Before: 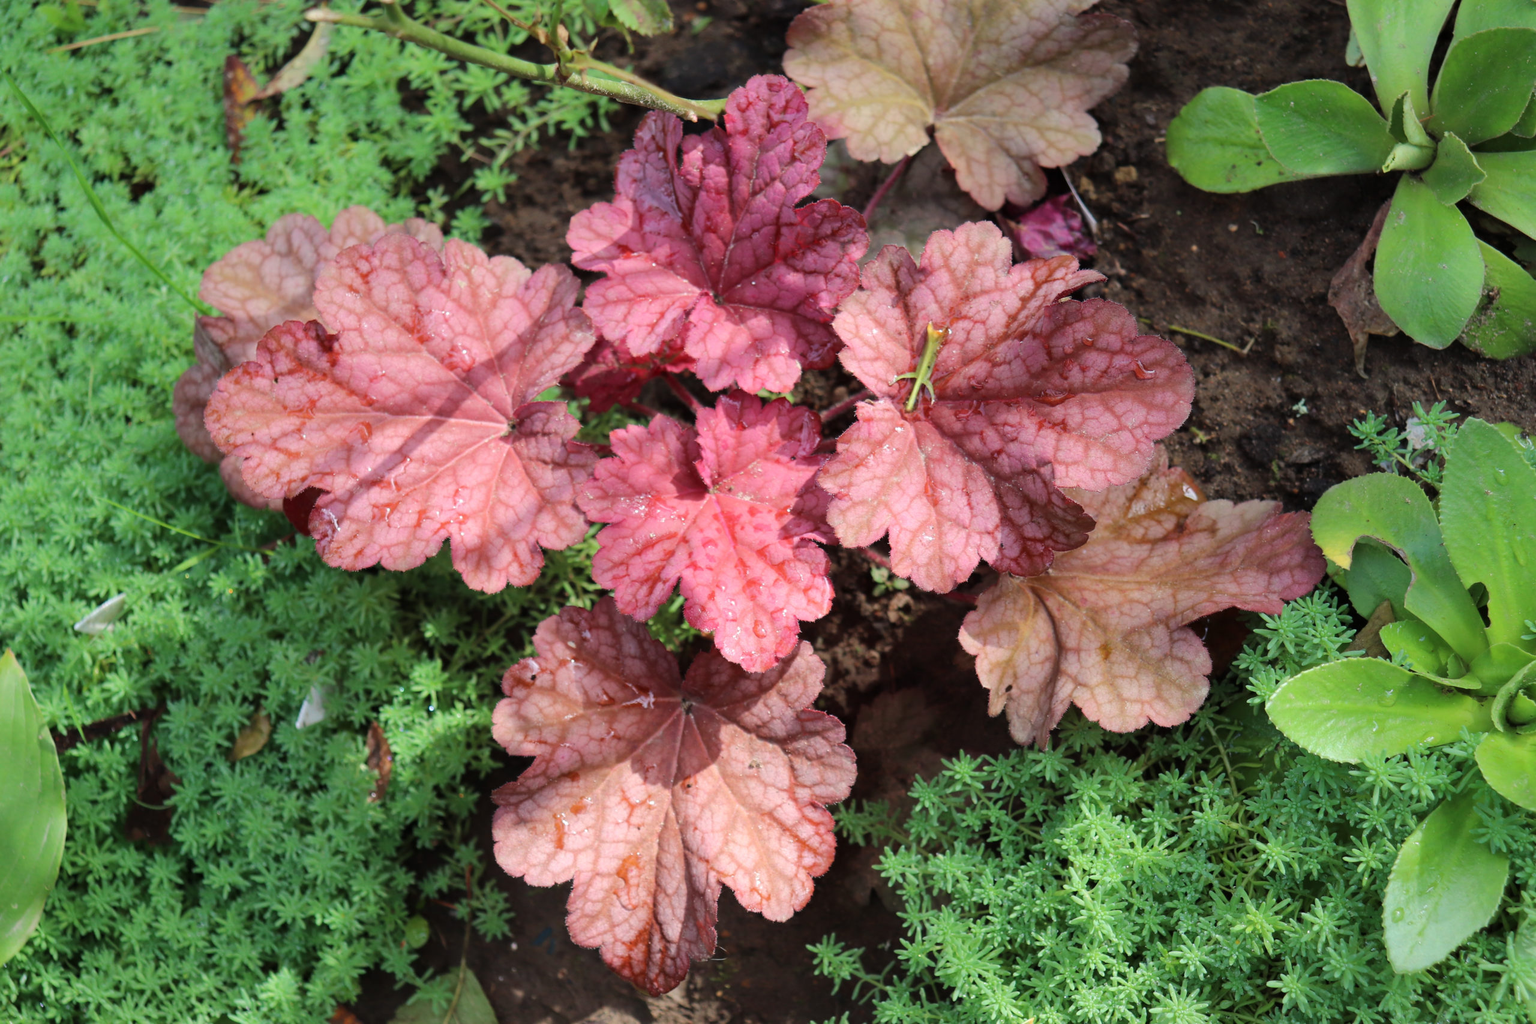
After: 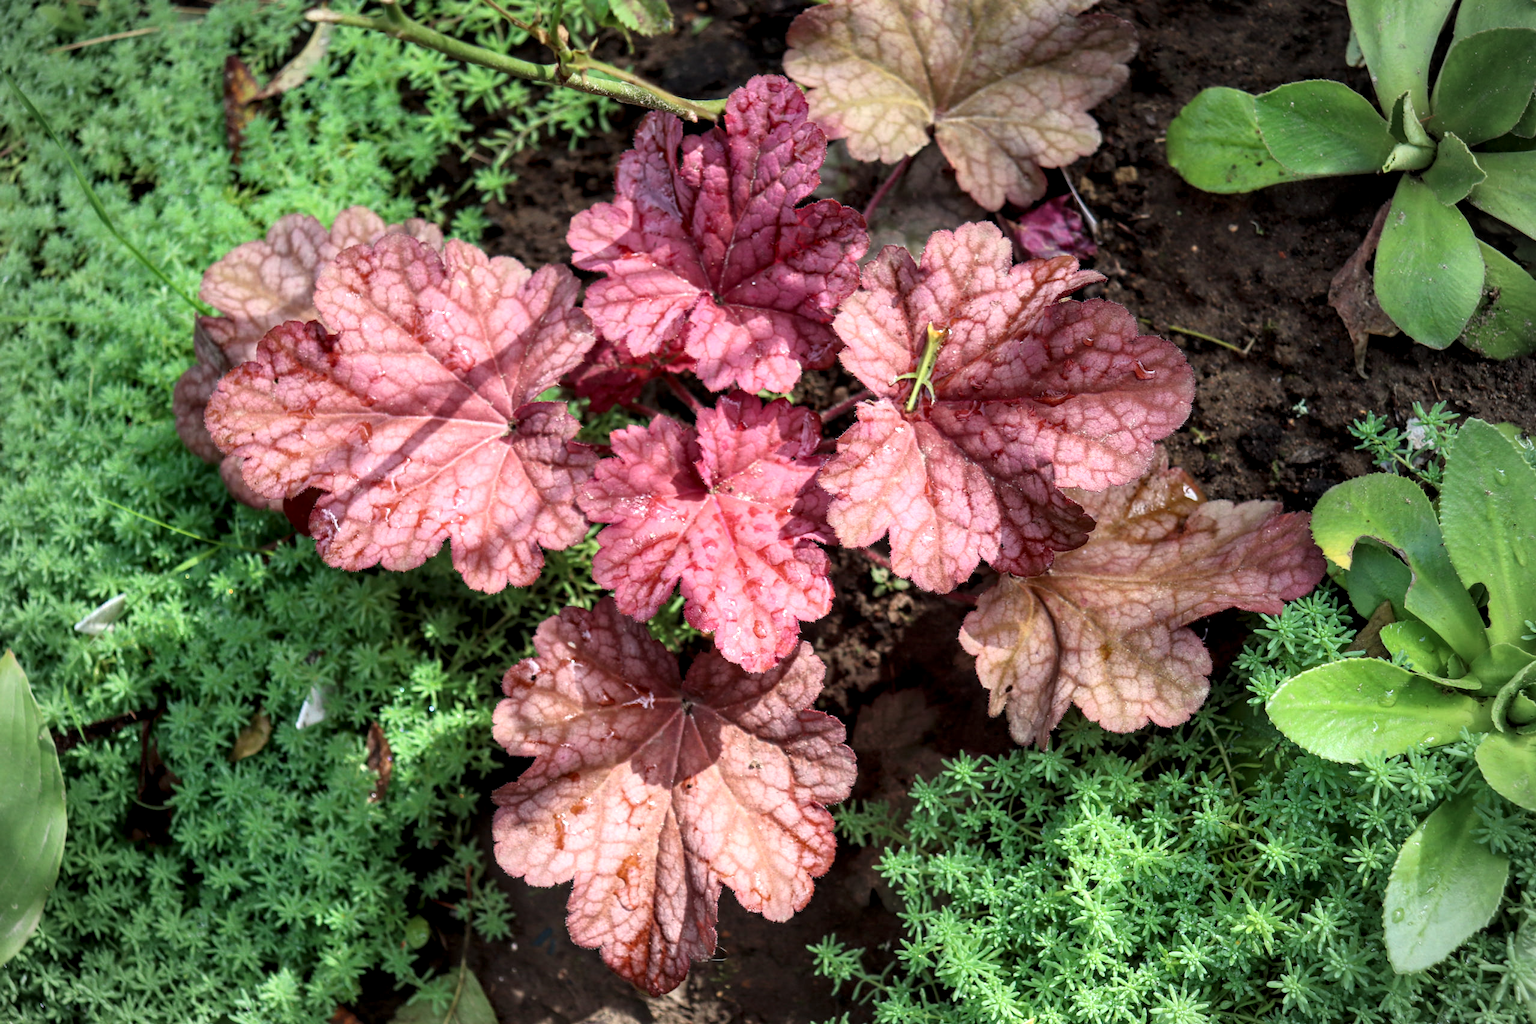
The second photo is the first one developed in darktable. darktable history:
vignetting: fall-off radius 60.92%
base curve: curves: ch0 [(0, 0) (0.257, 0.25) (0.482, 0.586) (0.757, 0.871) (1, 1)]
local contrast: highlights 25%, detail 150%
